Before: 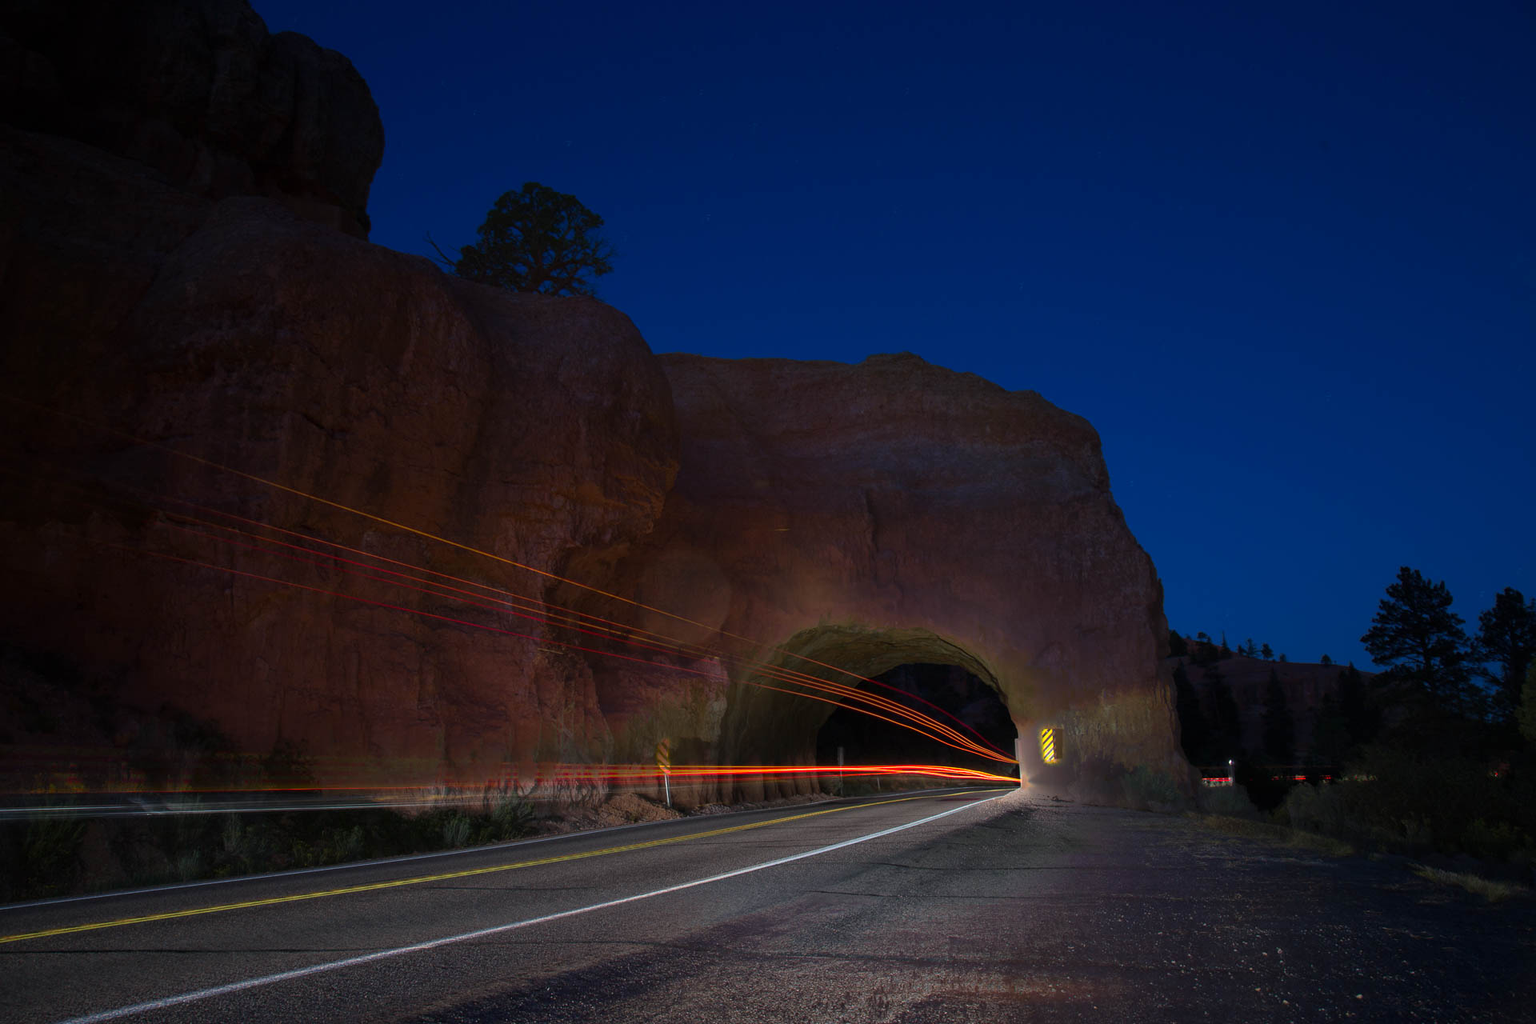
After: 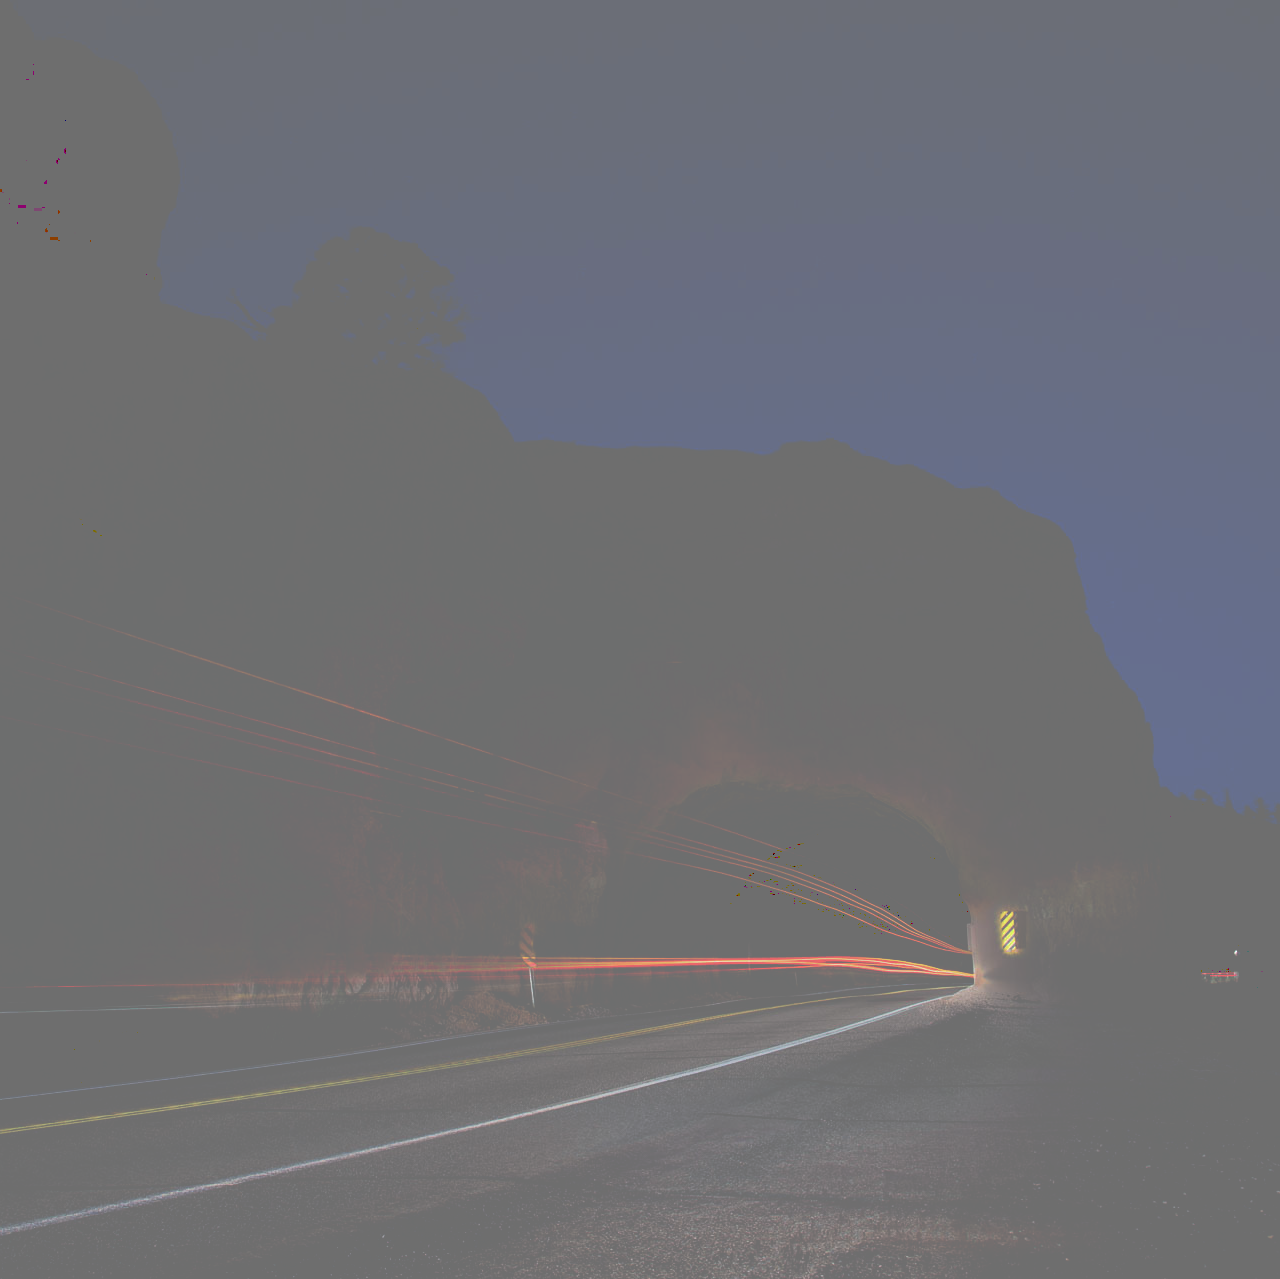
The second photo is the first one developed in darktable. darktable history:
tone curve: curves: ch0 [(0, 0) (0.003, 0.464) (0.011, 0.464) (0.025, 0.464) (0.044, 0.464) (0.069, 0.464) (0.1, 0.463) (0.136, 0.463) (0.177, 0.464) (0.224, 0.469) (0.277, 0.482) (0.335, 0.501) (0.399, 0.53) (0.468, 0.567) (0.543, 0.61) (0.623, 0.663) (0.709, 0.718) (0.801, 0.779) (0.898, 0.842) (1, 1)], preserve colors none
crop and rotate: left 15.754%, right 17.579%
